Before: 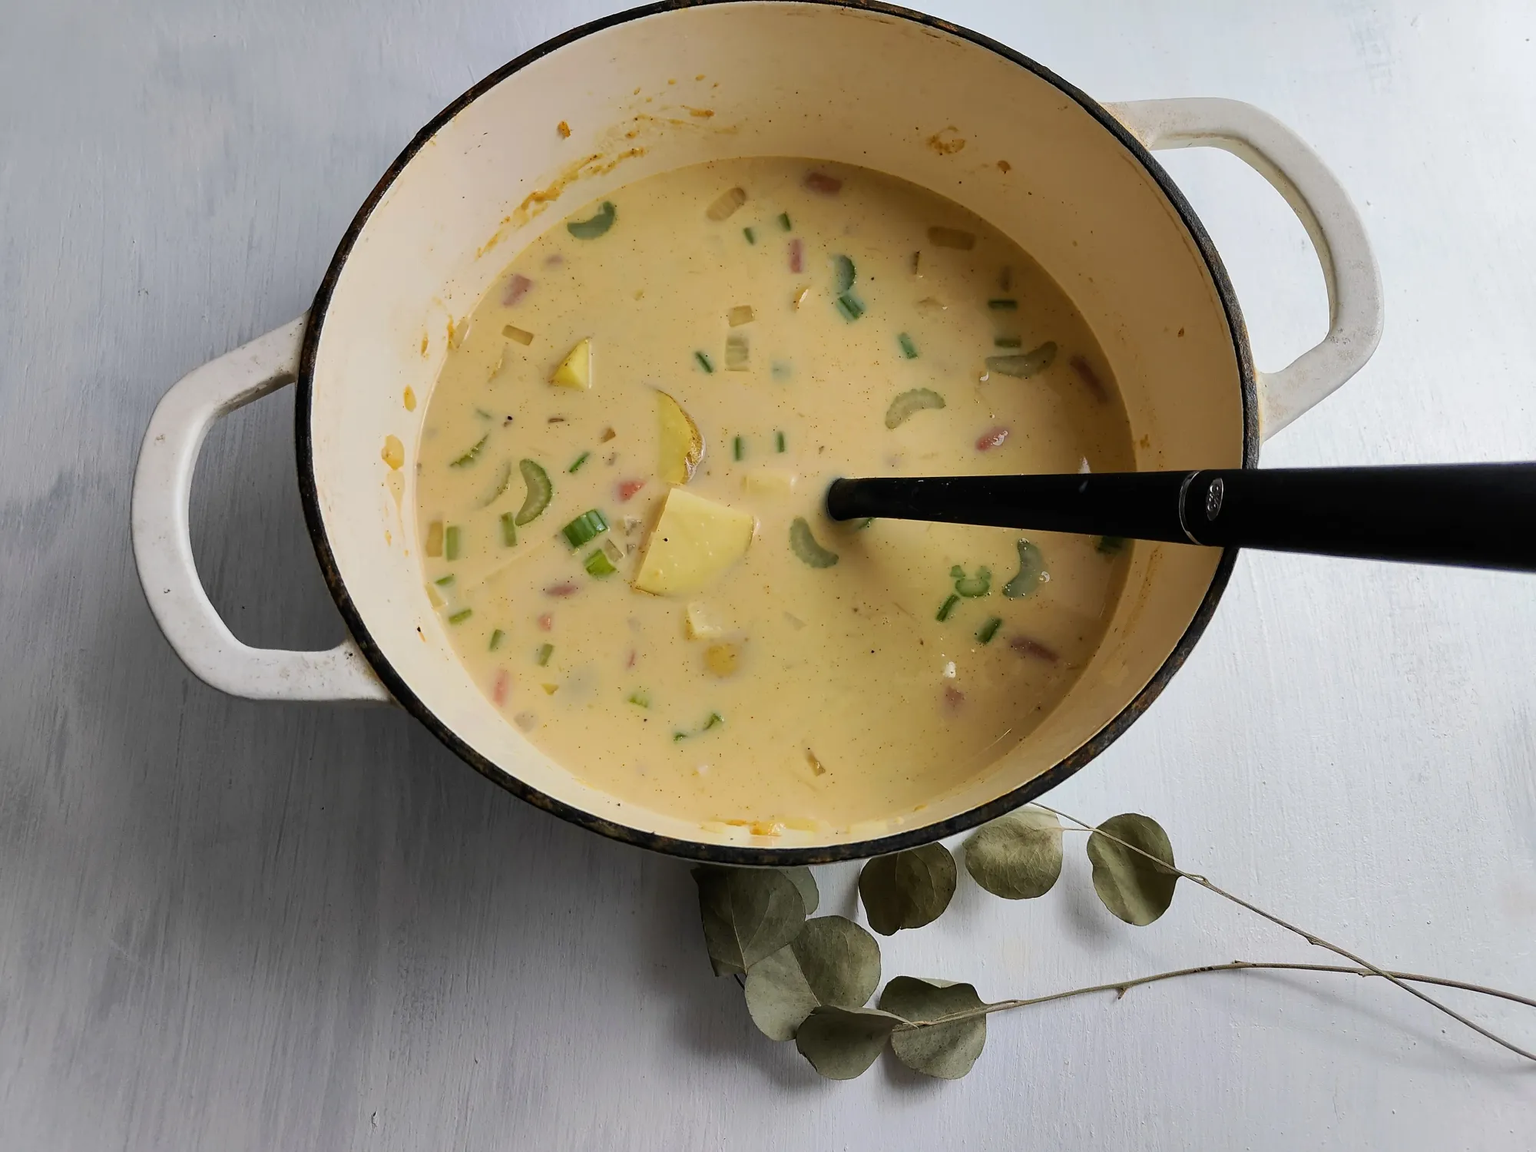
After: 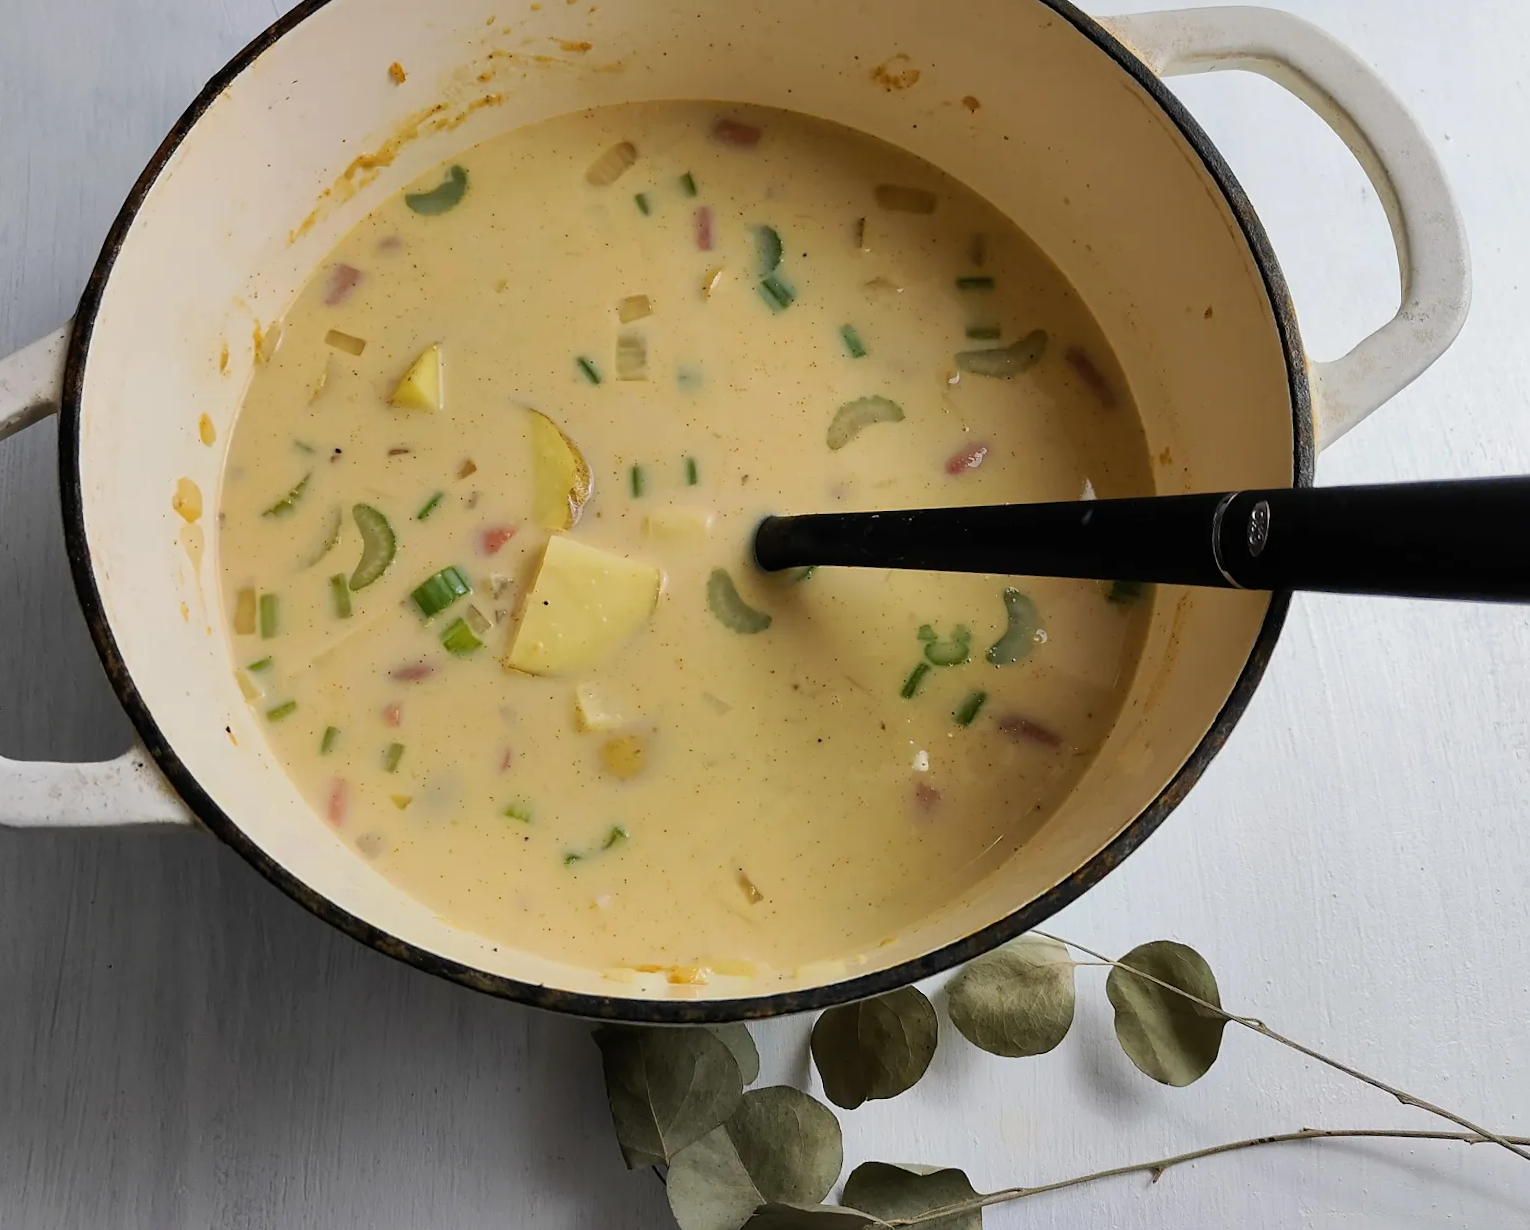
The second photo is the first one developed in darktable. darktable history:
crop: left 16.768%, top 8.653%, right 8.362%, bottom 12.485%
rotate and perspective: rotation -1.75°, automatic cropping off
